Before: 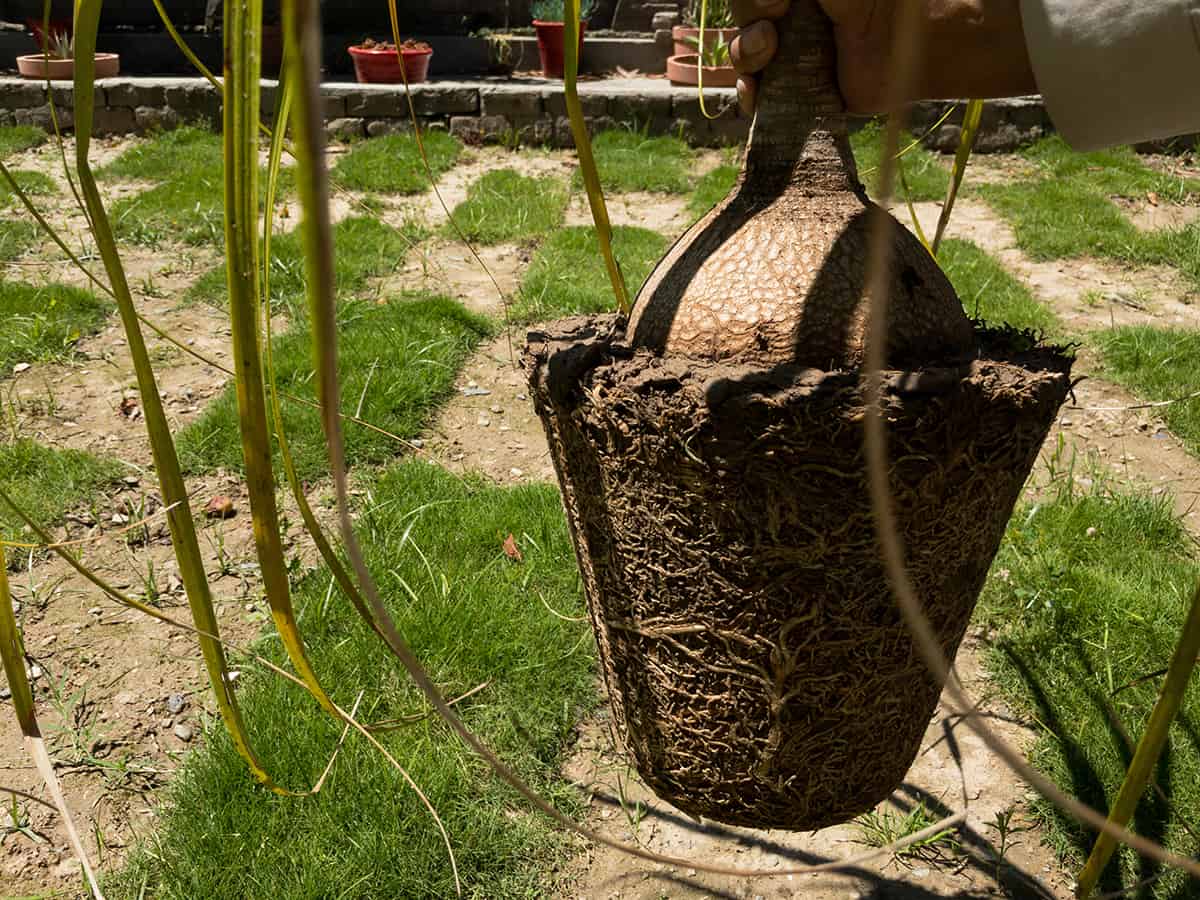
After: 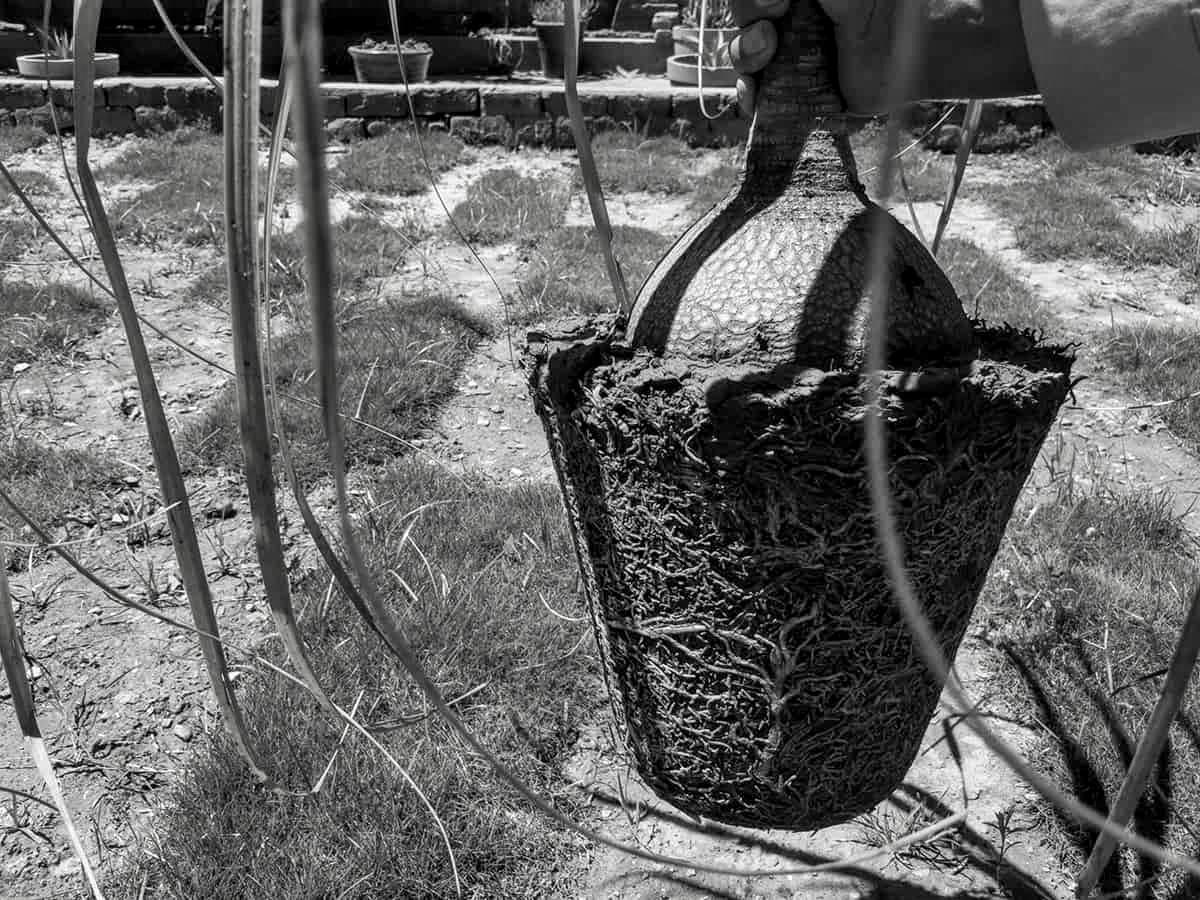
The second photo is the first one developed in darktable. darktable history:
shadows and highlights: soften with gaussian
local contrast: detail 130%
contrast brightness saturation: saturation -0.991
tone equalizer: on, module defaults
